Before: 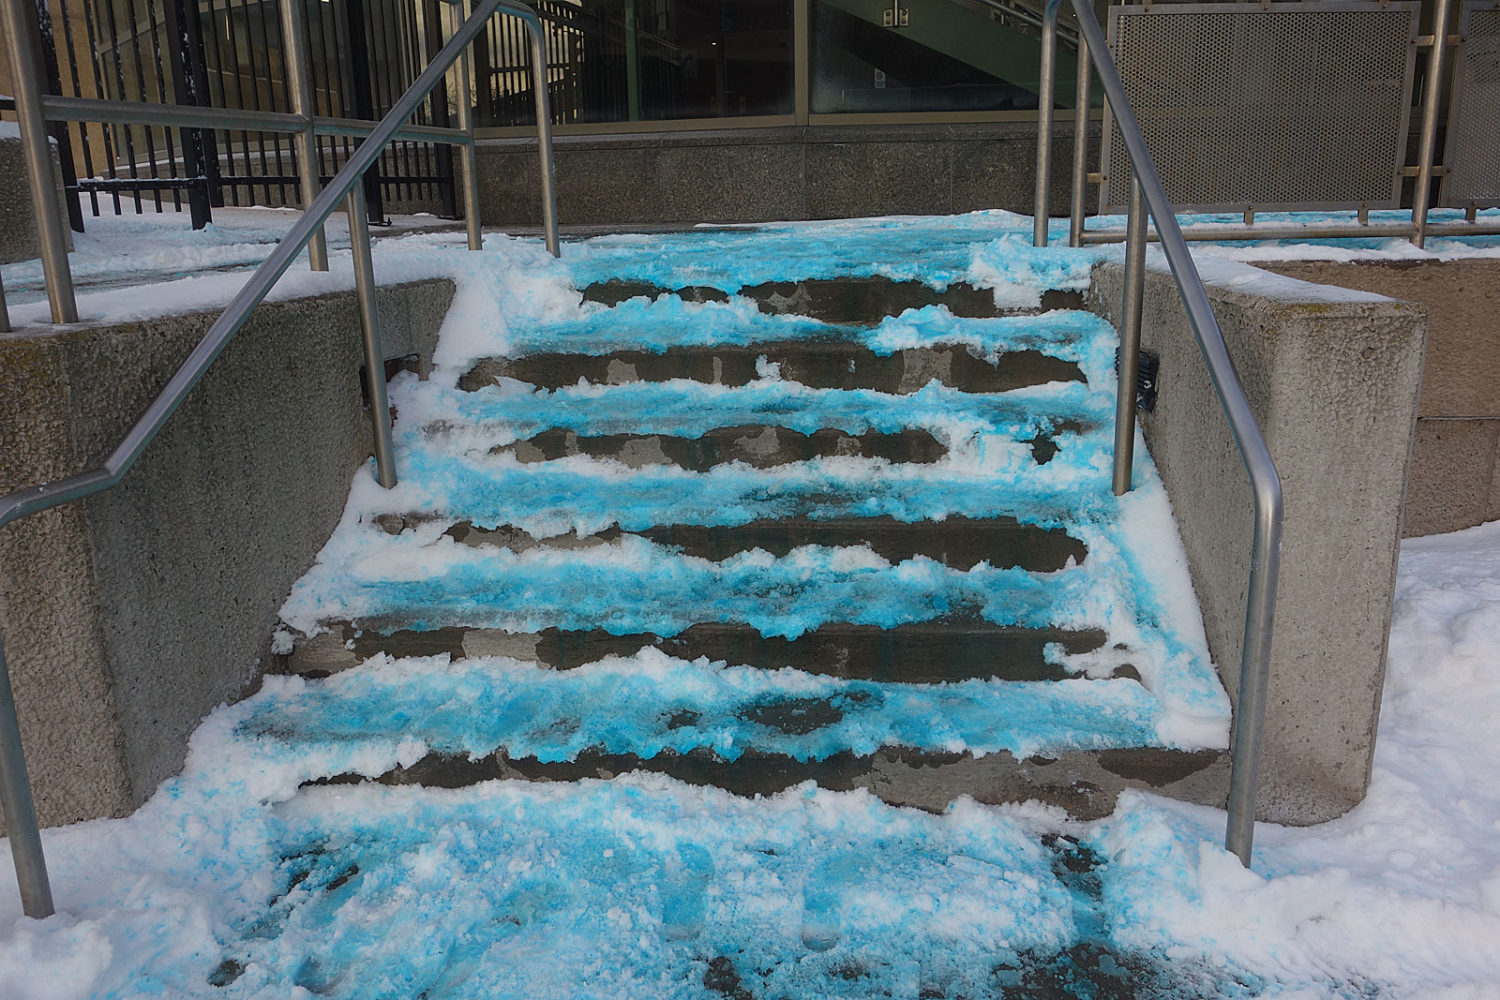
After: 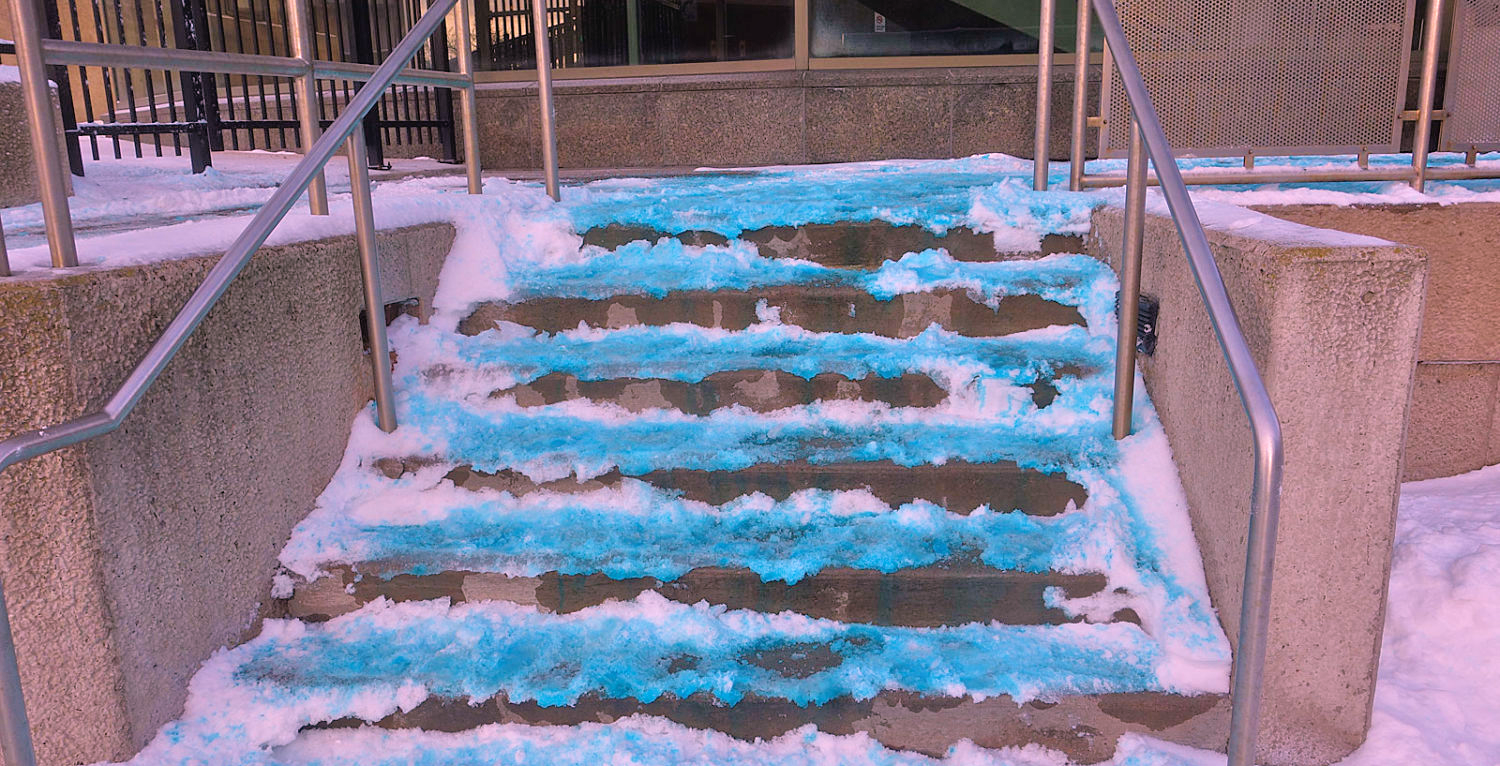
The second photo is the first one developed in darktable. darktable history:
crop: top 5.667%, bottom 17.637%
white balance: red 1.188, blue 1.11
tone equalizer: -7 EV 0.15 EV, -6 EV 0.6 EV, -5 EV 1.15 EV, -4 EV 1.33 EV, -3 EV 1.15 EV, -2 EV 0.6 EV, -1 EV 0.15 EV, mask exposure compensation -0.5 EV
velvia: on, module defaults
